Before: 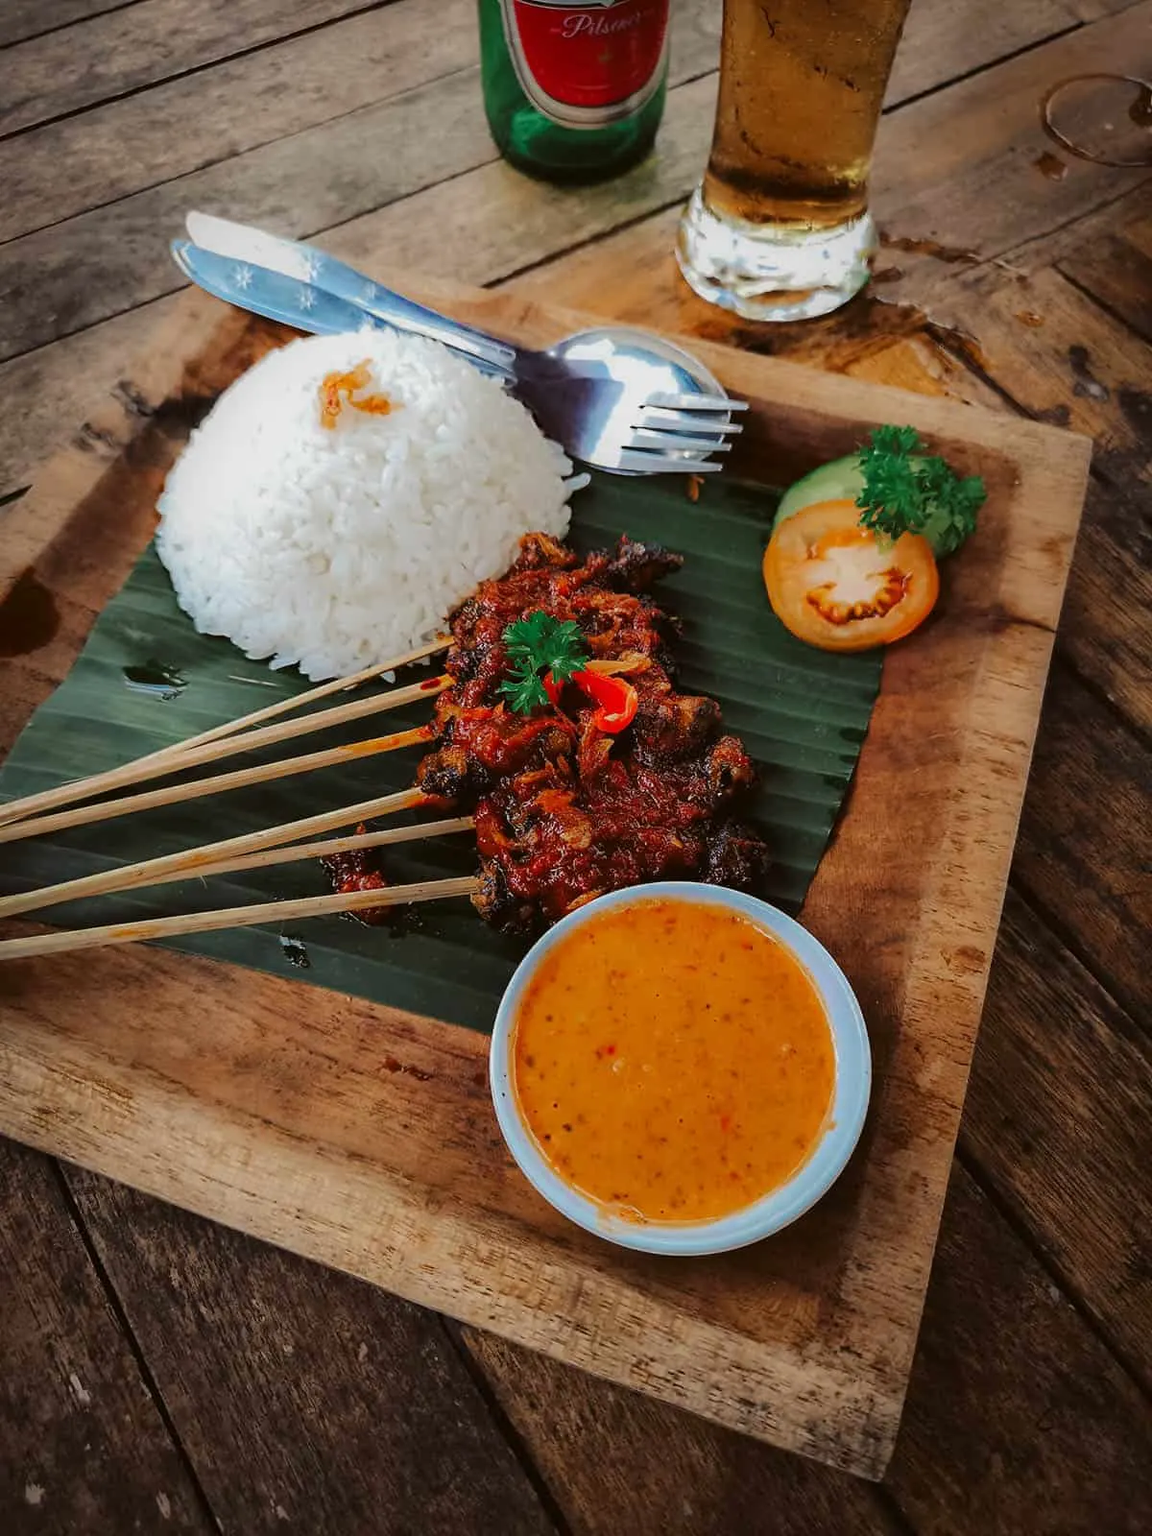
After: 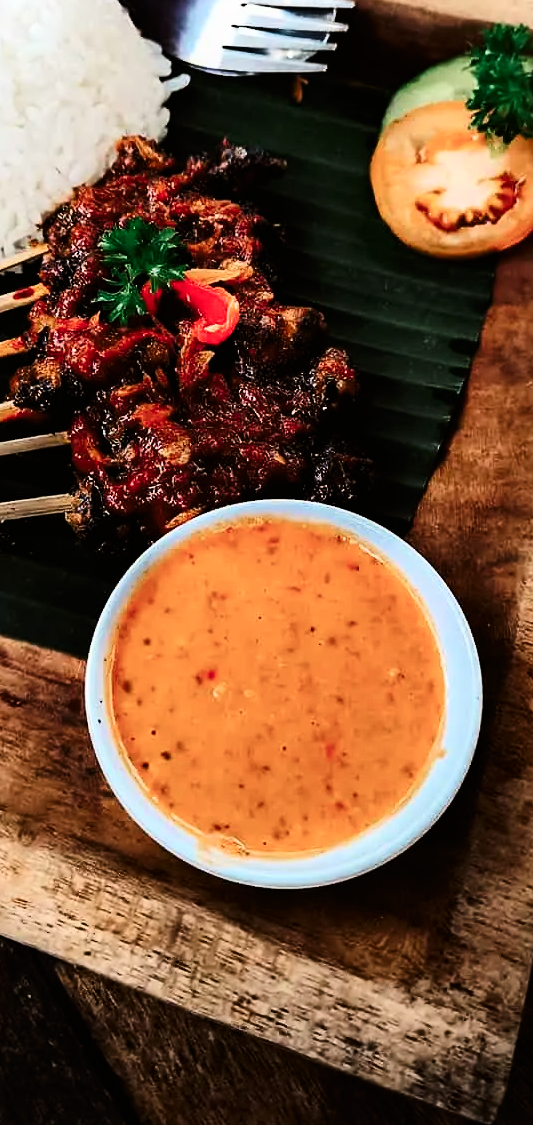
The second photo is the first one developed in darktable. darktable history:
color balance rgb: perceptual saturation grading › global saturation 20%, perceptual saturation grading › highlights -25%, perceptual saturation grading › shadows 25%
color correction: saturation 1.11
crop: left 35.432%, top 26.233%, right 20.145%, bottom 3.432%
contrast brightness saturation: contrast 0.28
exposure: black level correction -0.03, compensate highlight preservation false
filmic rgb: black relative exposure -3.75 EV, white relative exposure 2.4 EV, dynamic range scaling -50%, hardness 3.42, latitude 30%, contrast 1.8
